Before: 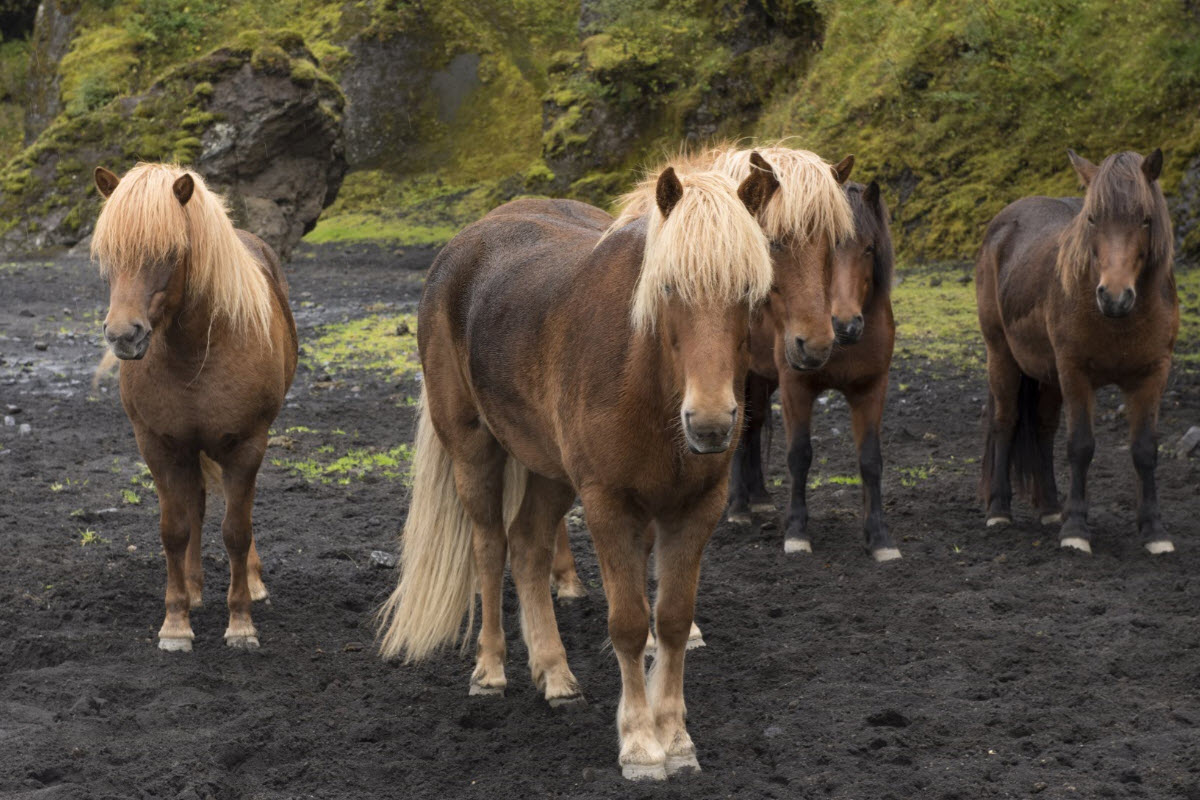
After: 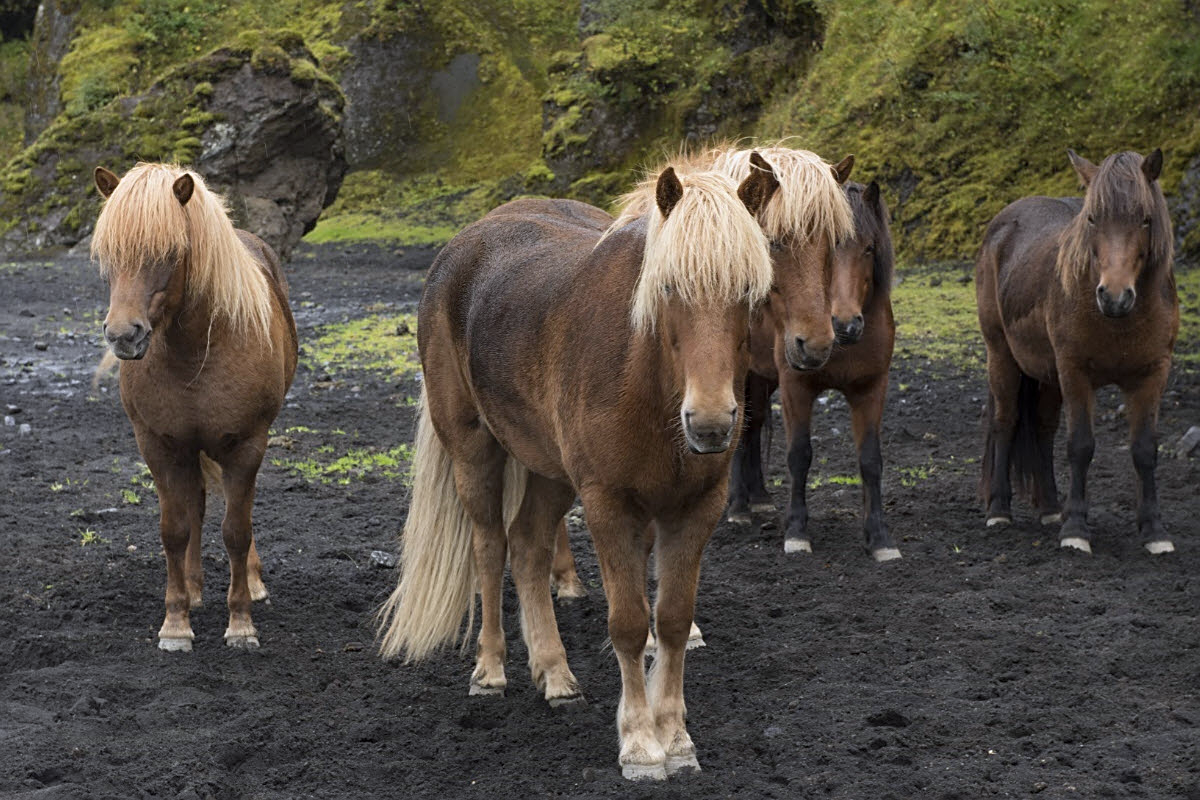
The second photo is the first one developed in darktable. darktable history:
white balance: red 0.967, blue 1.049
sharpen: on, module defaults
